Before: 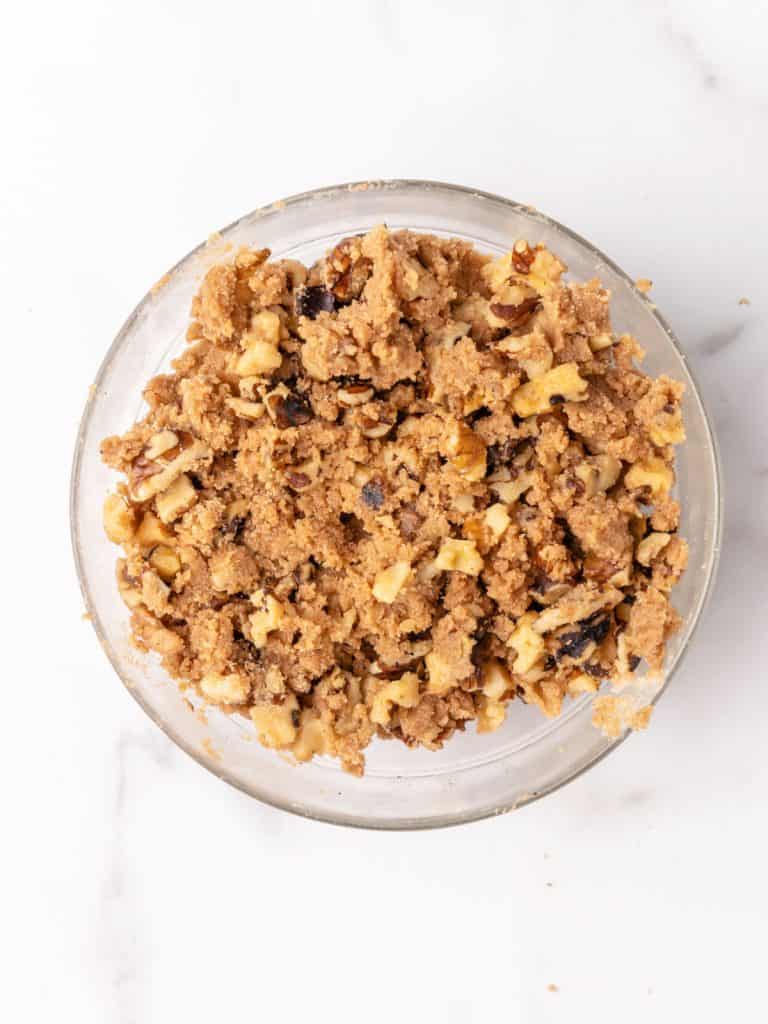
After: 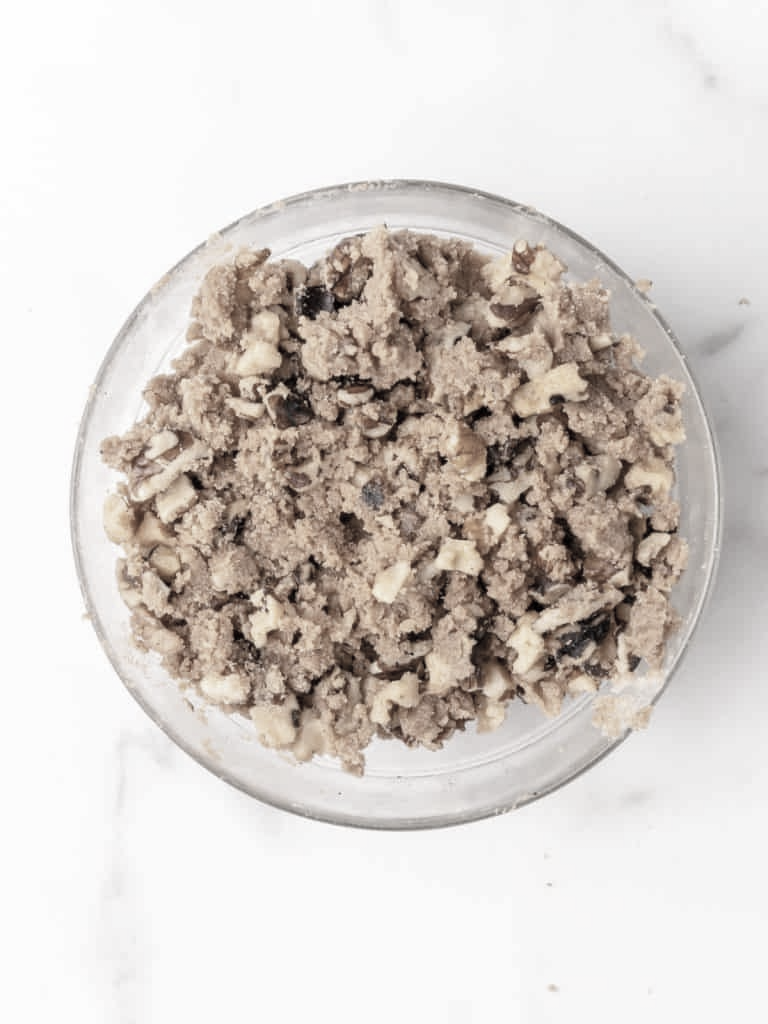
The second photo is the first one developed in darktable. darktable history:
color correction: highlights b* 0.009, saturation 0.272
